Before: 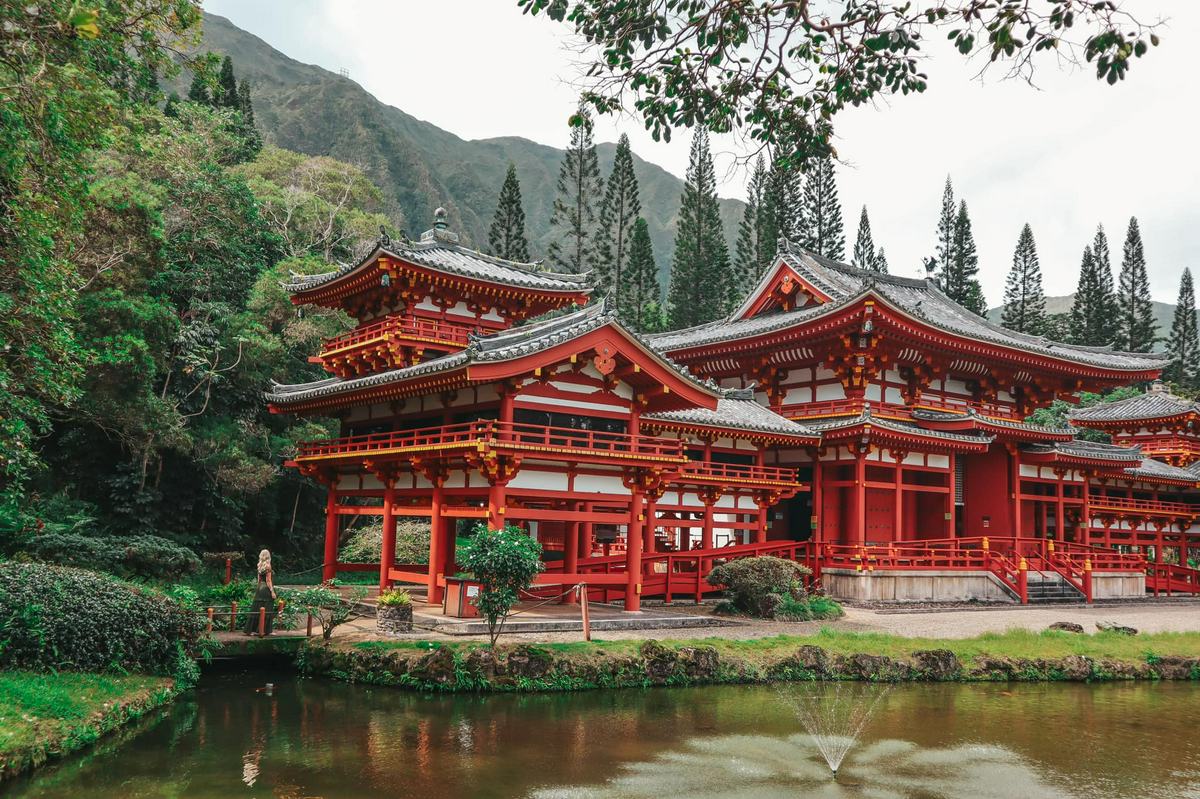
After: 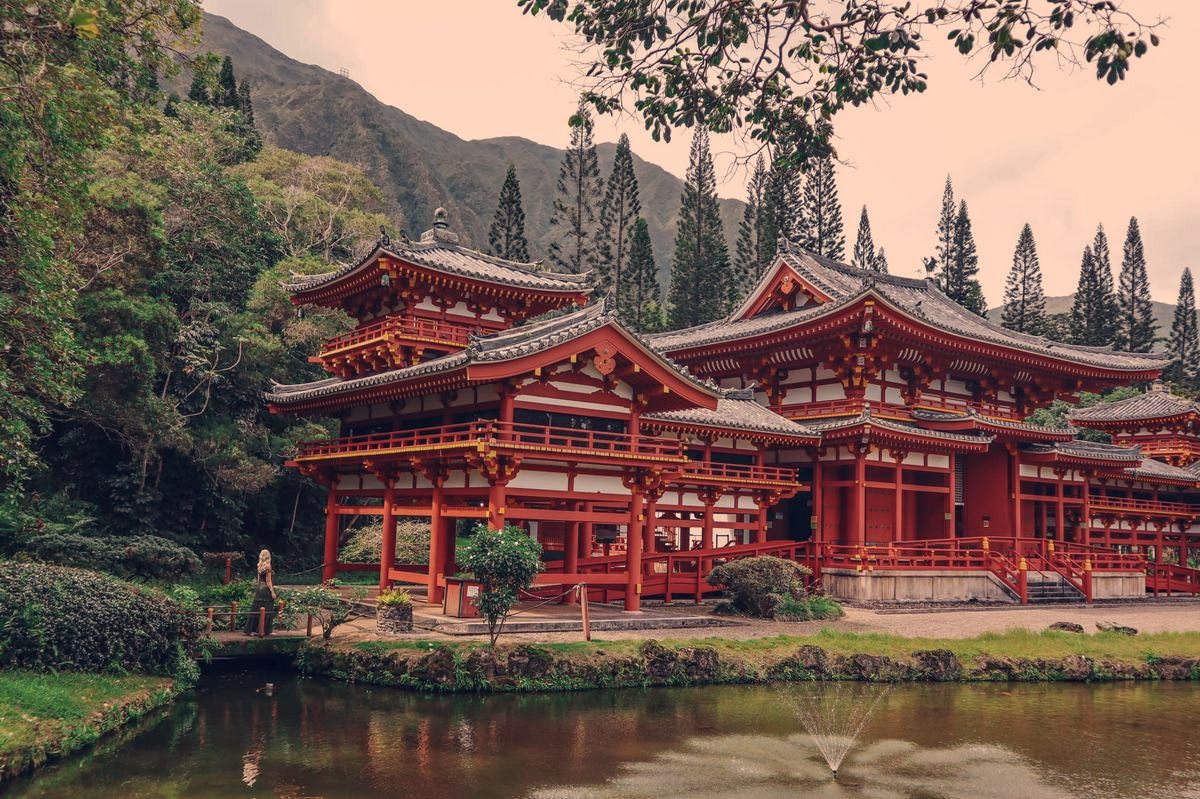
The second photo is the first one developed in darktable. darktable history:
haze removal: compatibility mode true, adaptive false
shadows and highlights: radius 121.13, shadows 21.4, white point adjustment -9.72, highlights -14.39, soften with gaussian
color correction: highlights a* 19.59, highlights b* 27.49, shadows a* 3.46, shadows b* -17.28, saturation 0.73
